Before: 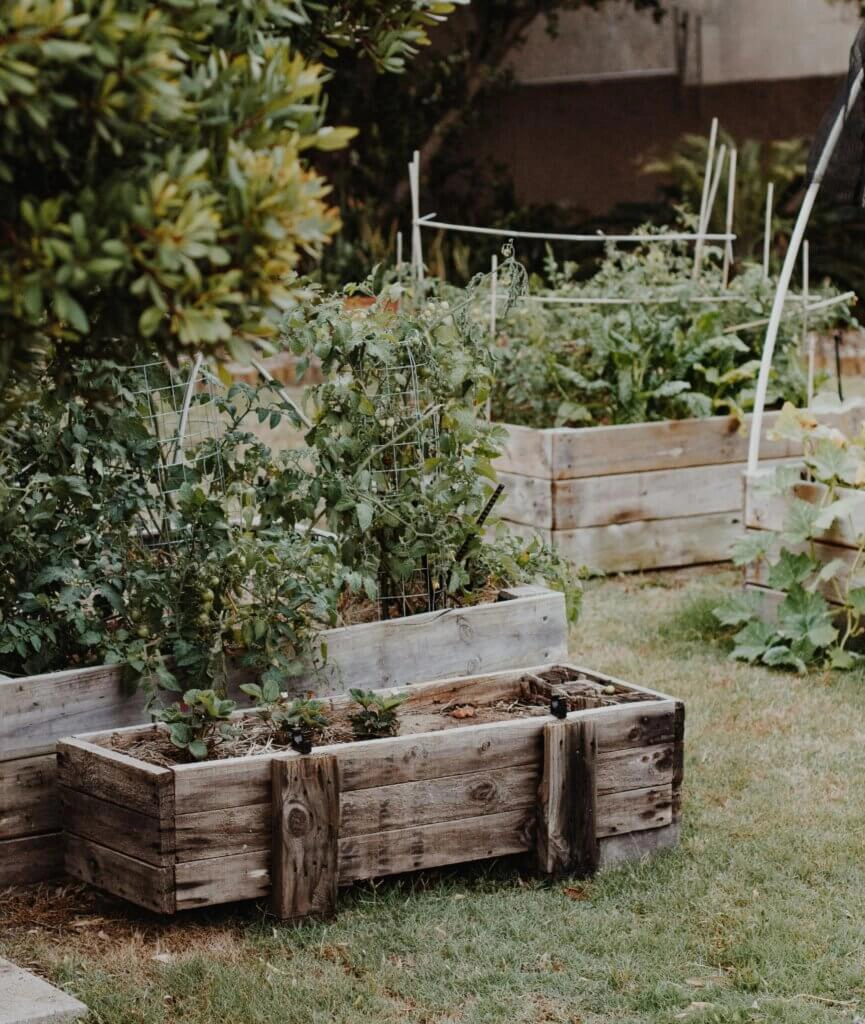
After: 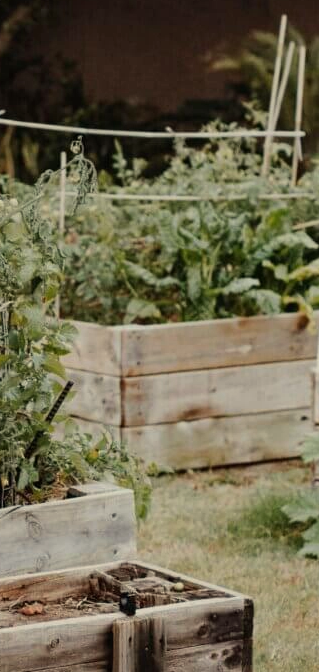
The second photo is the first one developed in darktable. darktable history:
crop and rotate: left 49.936%, top 10.094%, right 13.136%, bottom 24.256%
white balance: red 1.029, blue 0.92
